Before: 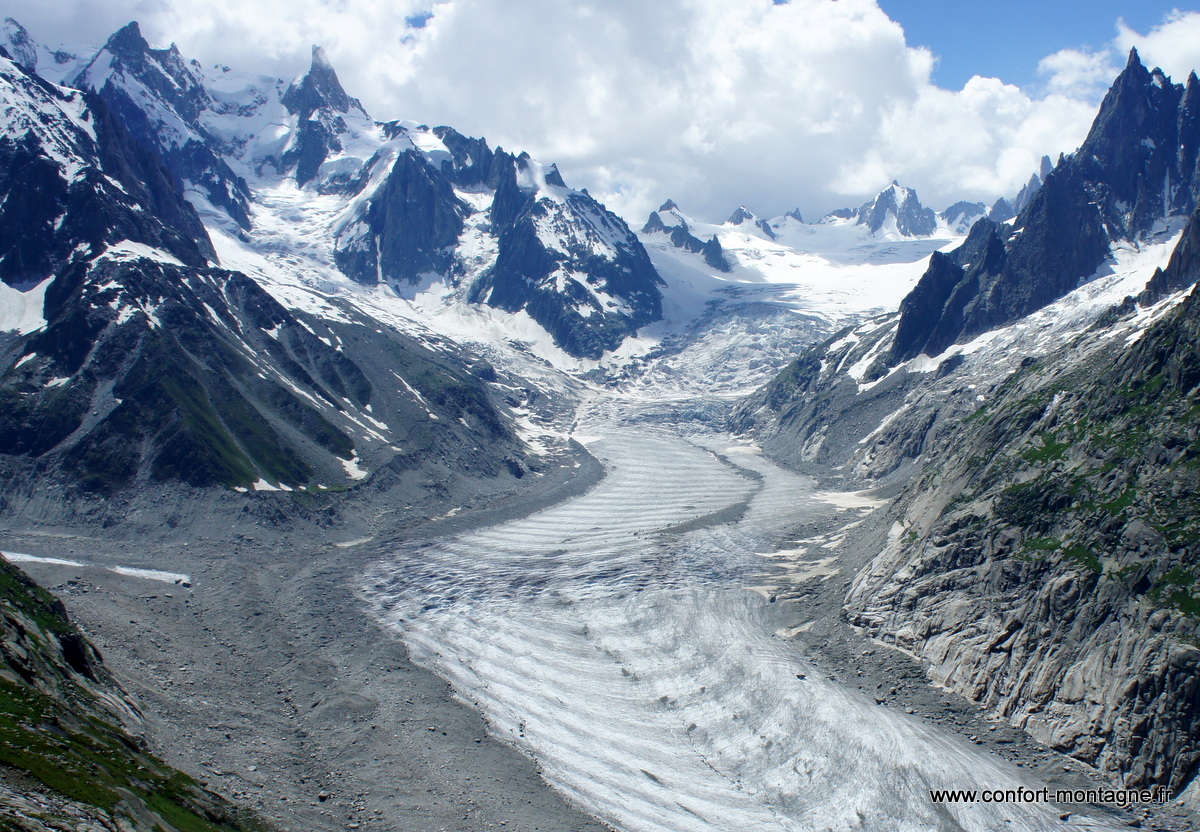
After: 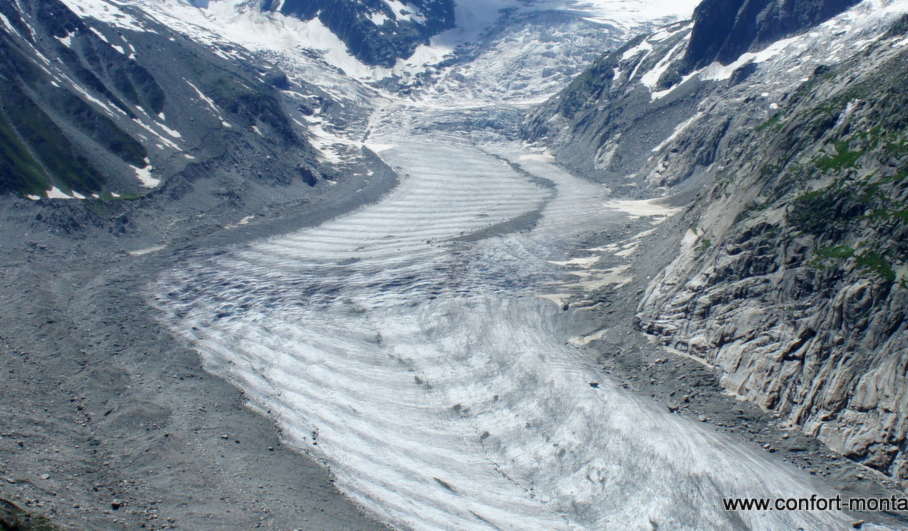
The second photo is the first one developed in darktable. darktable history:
crop and rotate: left 17.299%, top 35.115%, right 7.015%, bottom 1.024%
lowpass: radius 0.5, unbound 0
